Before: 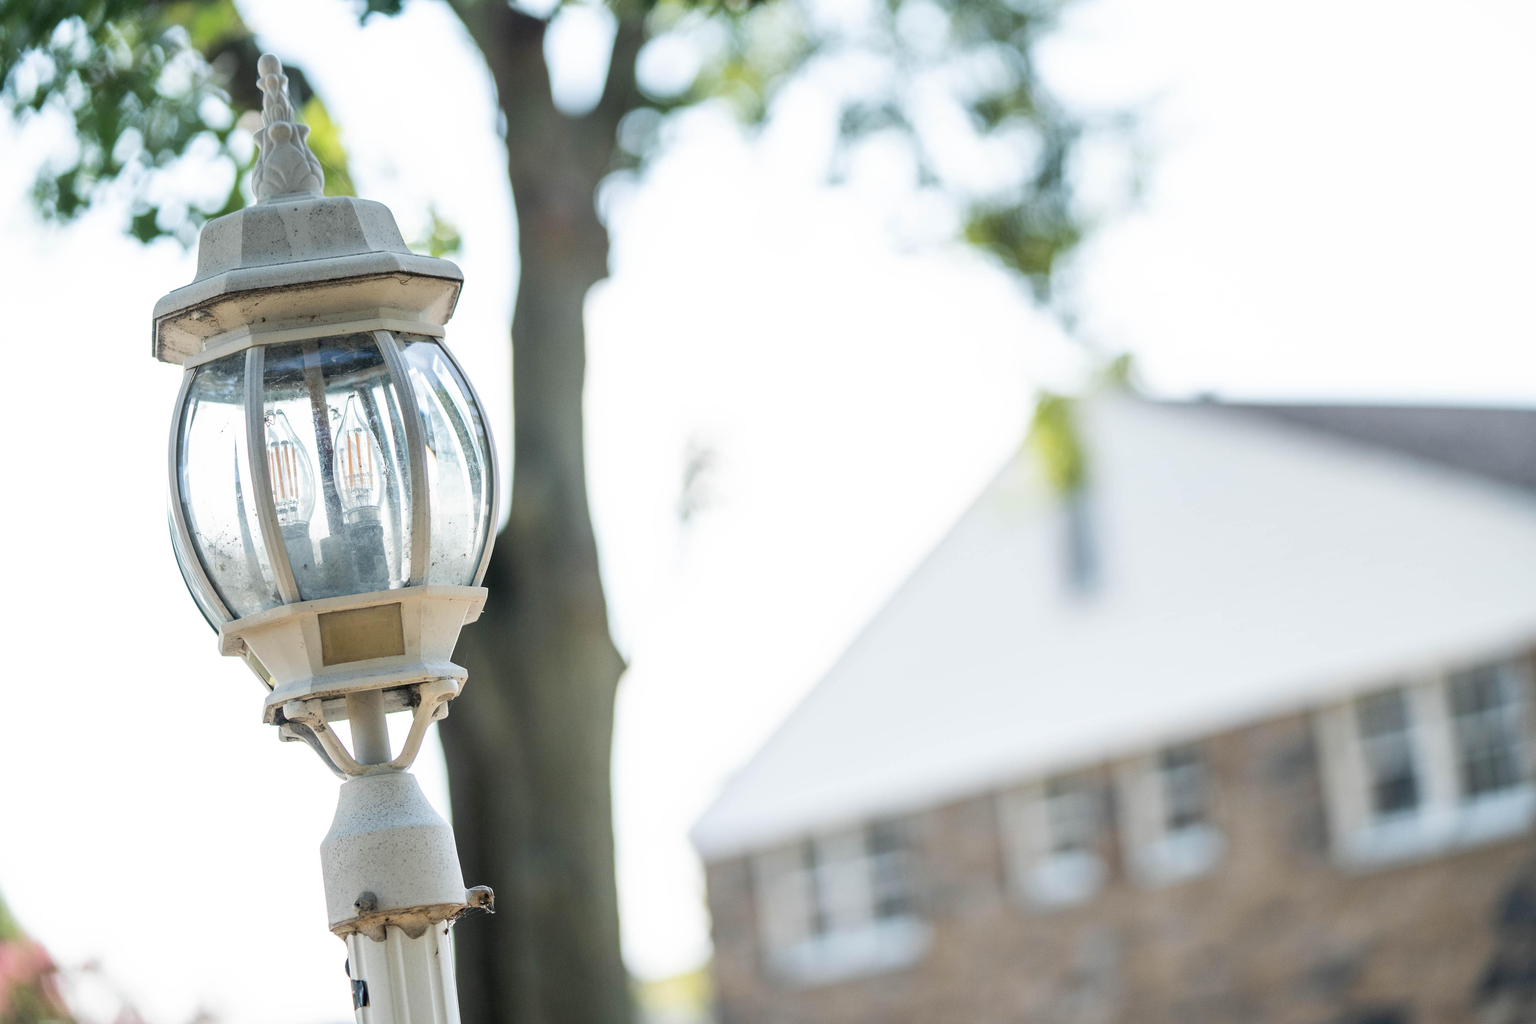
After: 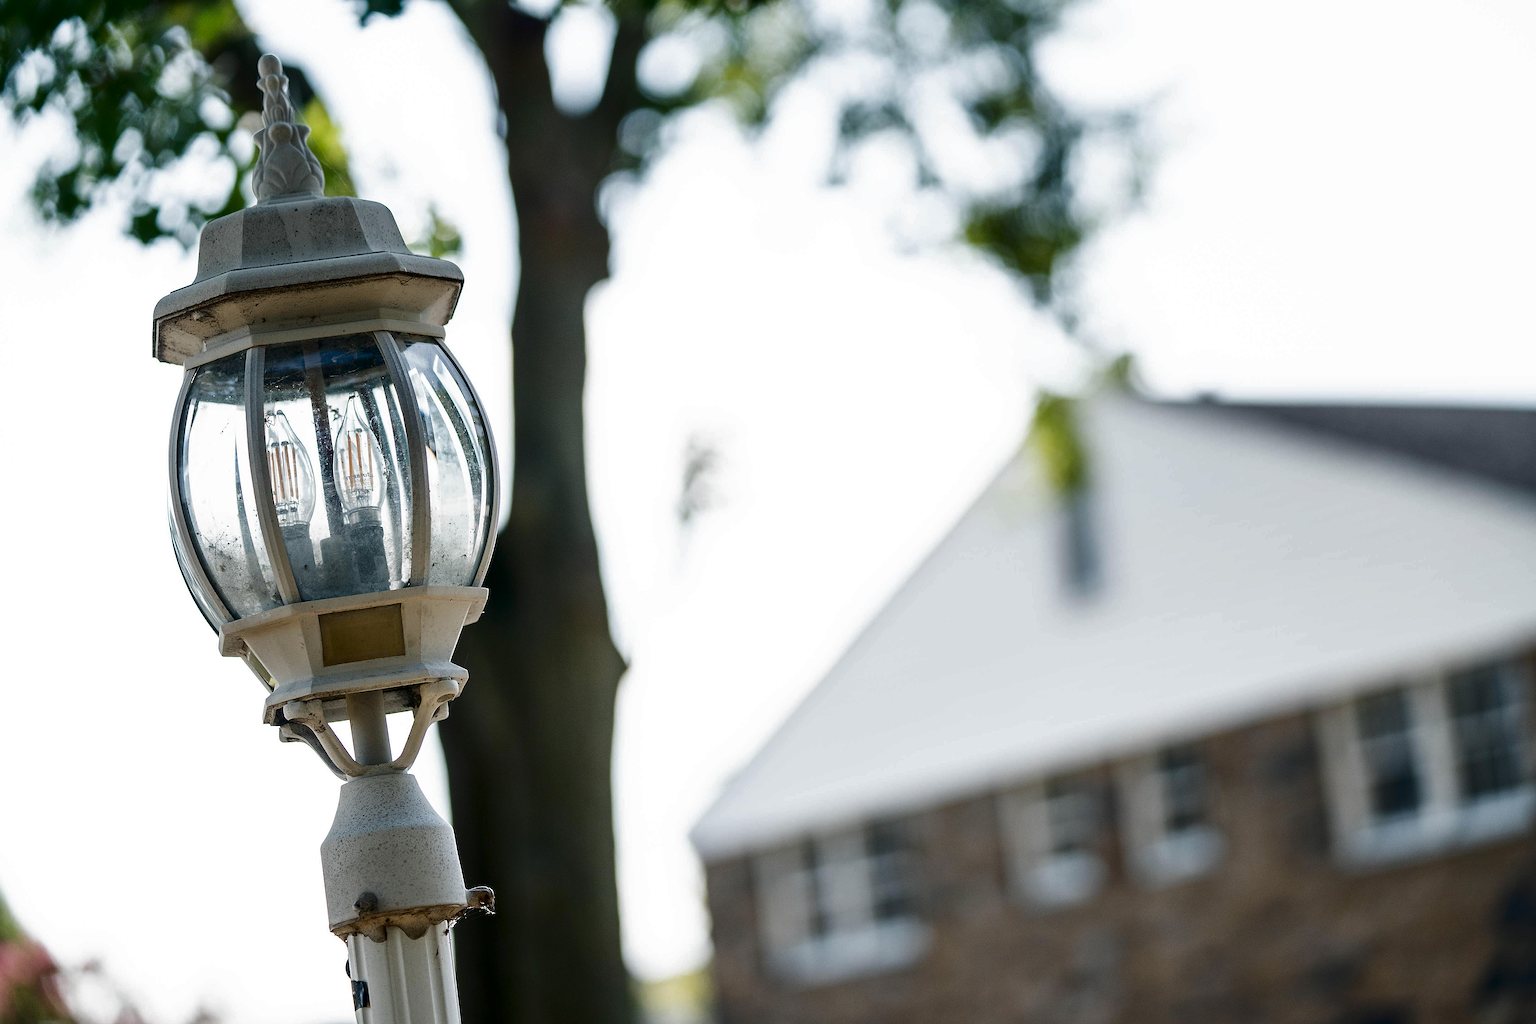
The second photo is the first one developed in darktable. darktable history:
contrast brightness saturation: brightness -0.52
sharpen: on, module defaults
